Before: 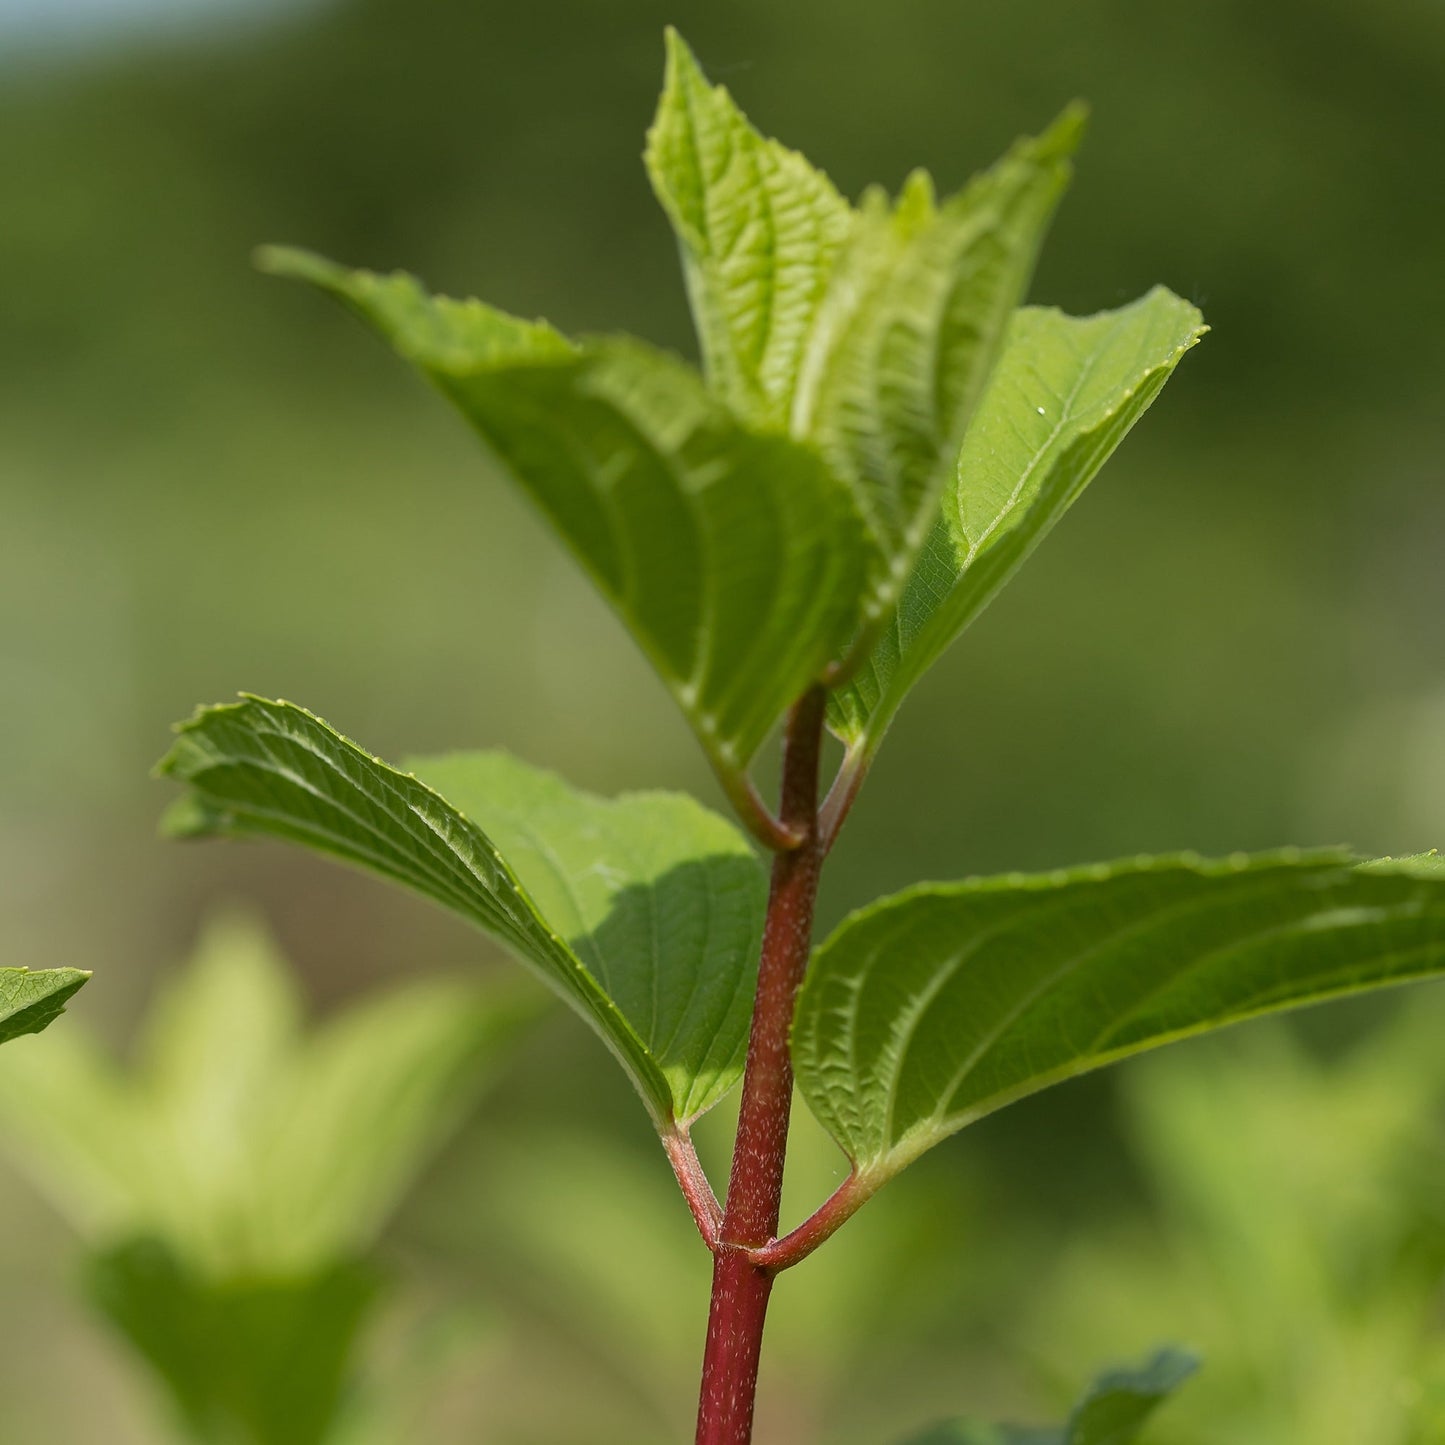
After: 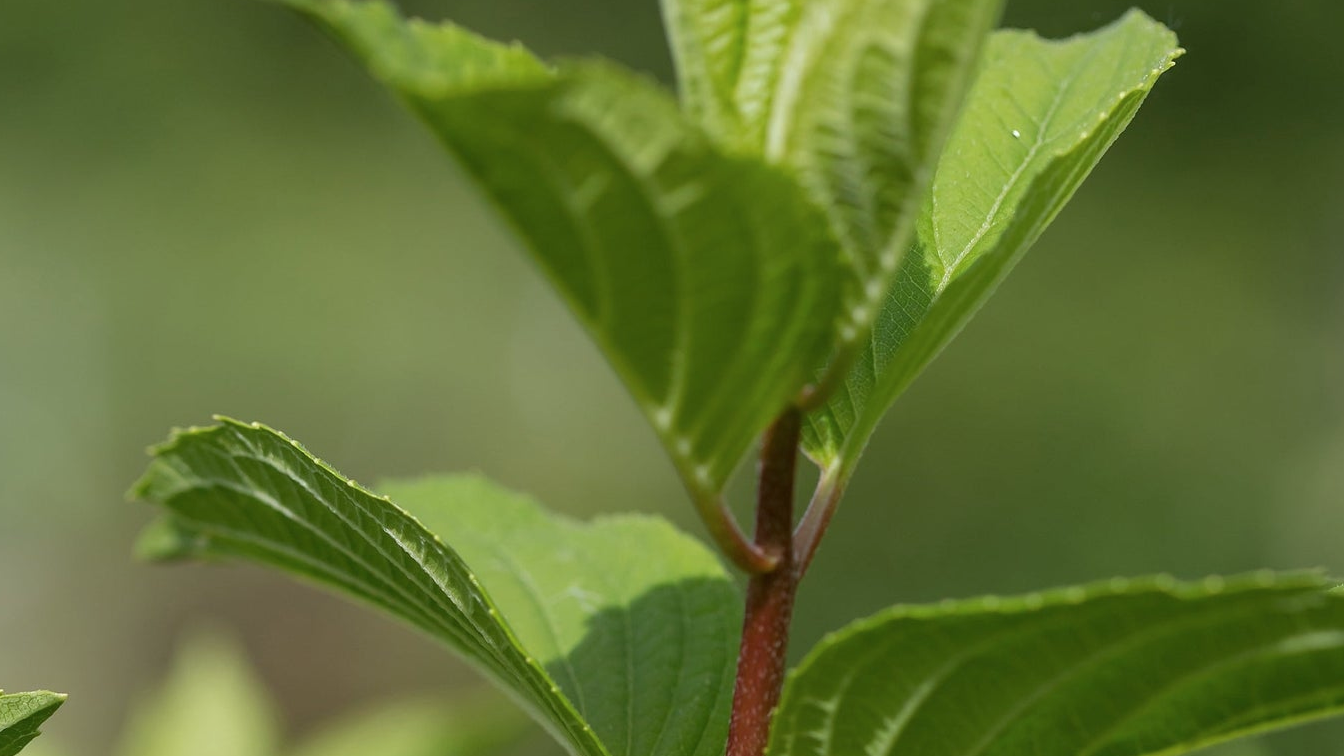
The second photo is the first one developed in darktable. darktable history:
crop: left 1.744%, top 19.225%, right 5.069%, bottom 28.357%
color calibration: illuminant as shot in camera, x 0.358, y 0.373, temperature 4628.91 K
